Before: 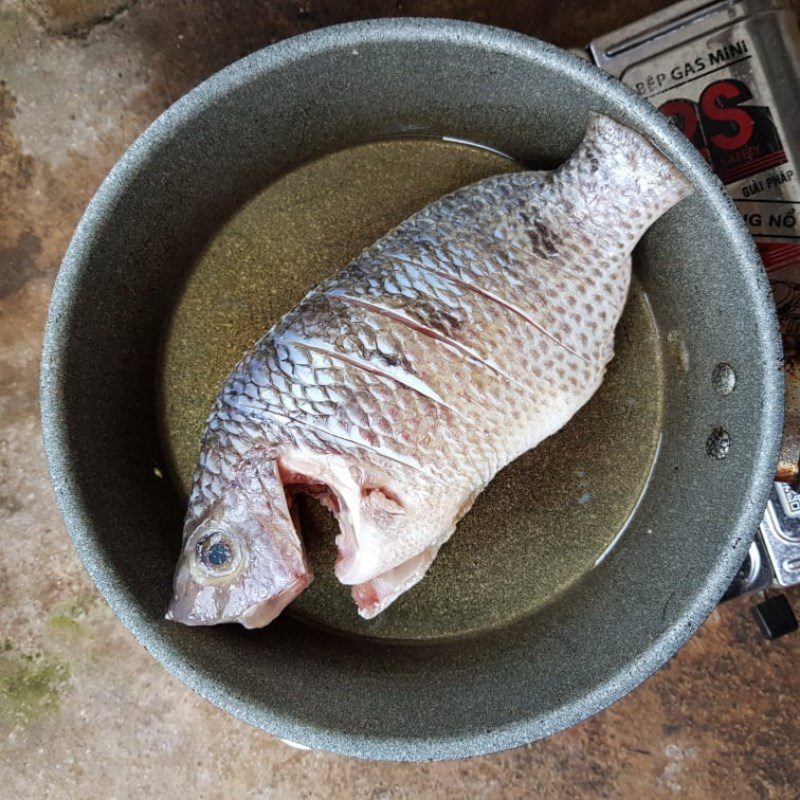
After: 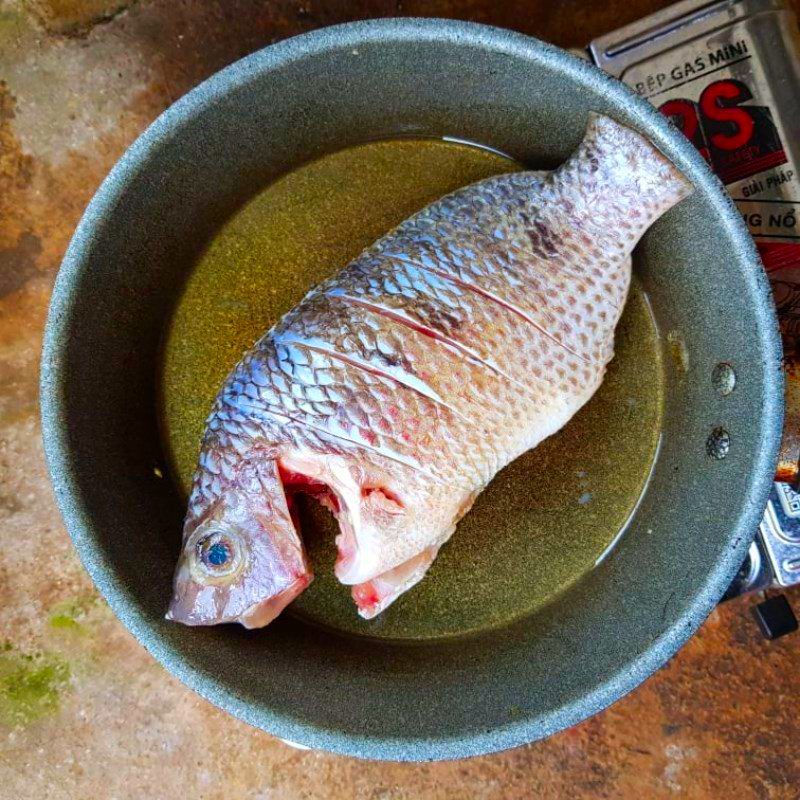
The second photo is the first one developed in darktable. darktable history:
color correction: highlights b* -0.06, saturation 2.13
